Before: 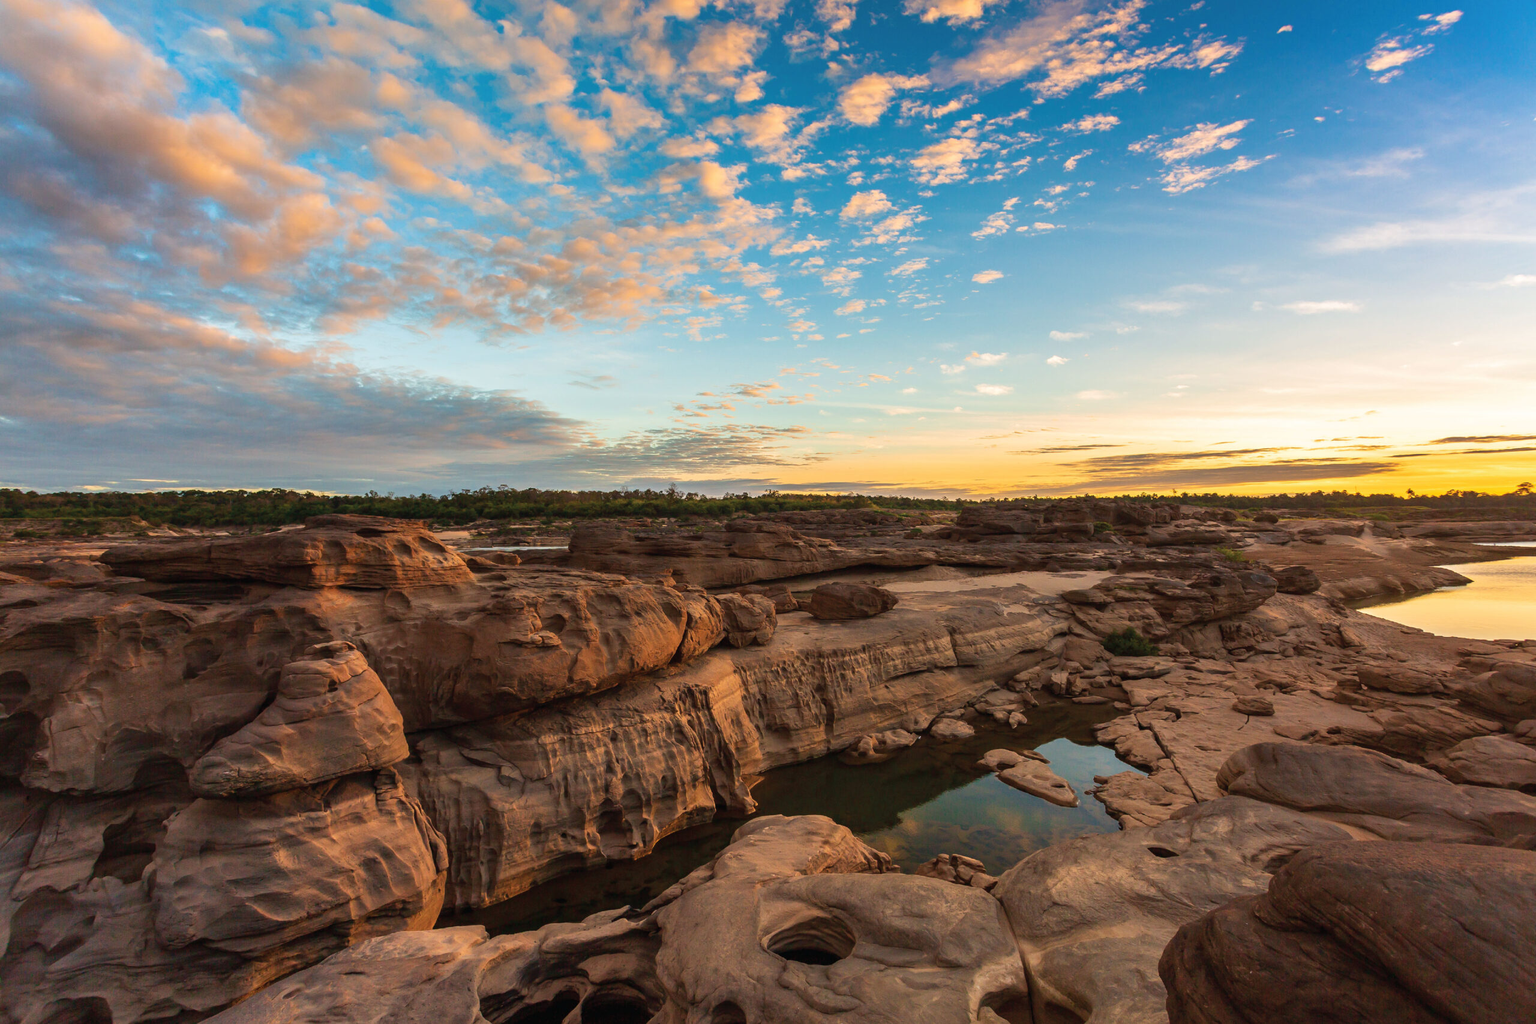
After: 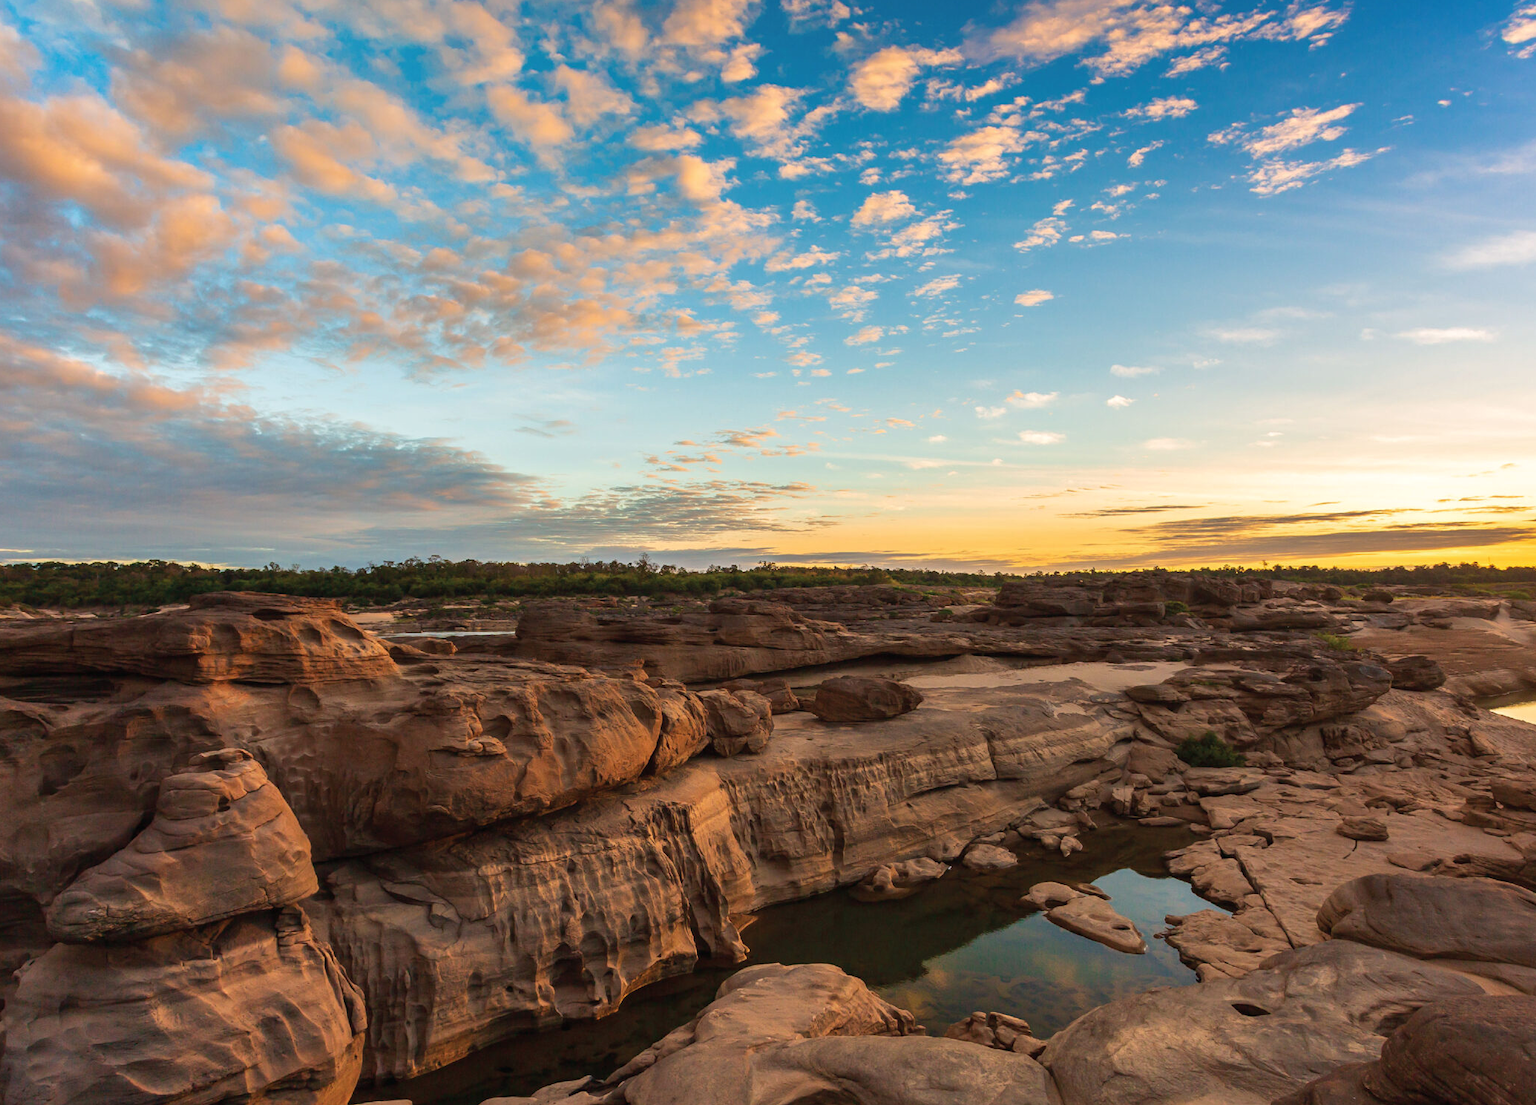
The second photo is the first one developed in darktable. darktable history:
tone equalizer: edges refinement/feathering 500, mask exposure compensation -1.25 EV, preserve details no
crop: left 9.906%, top 3.543%, right 9.197%, bottom 9.151%
